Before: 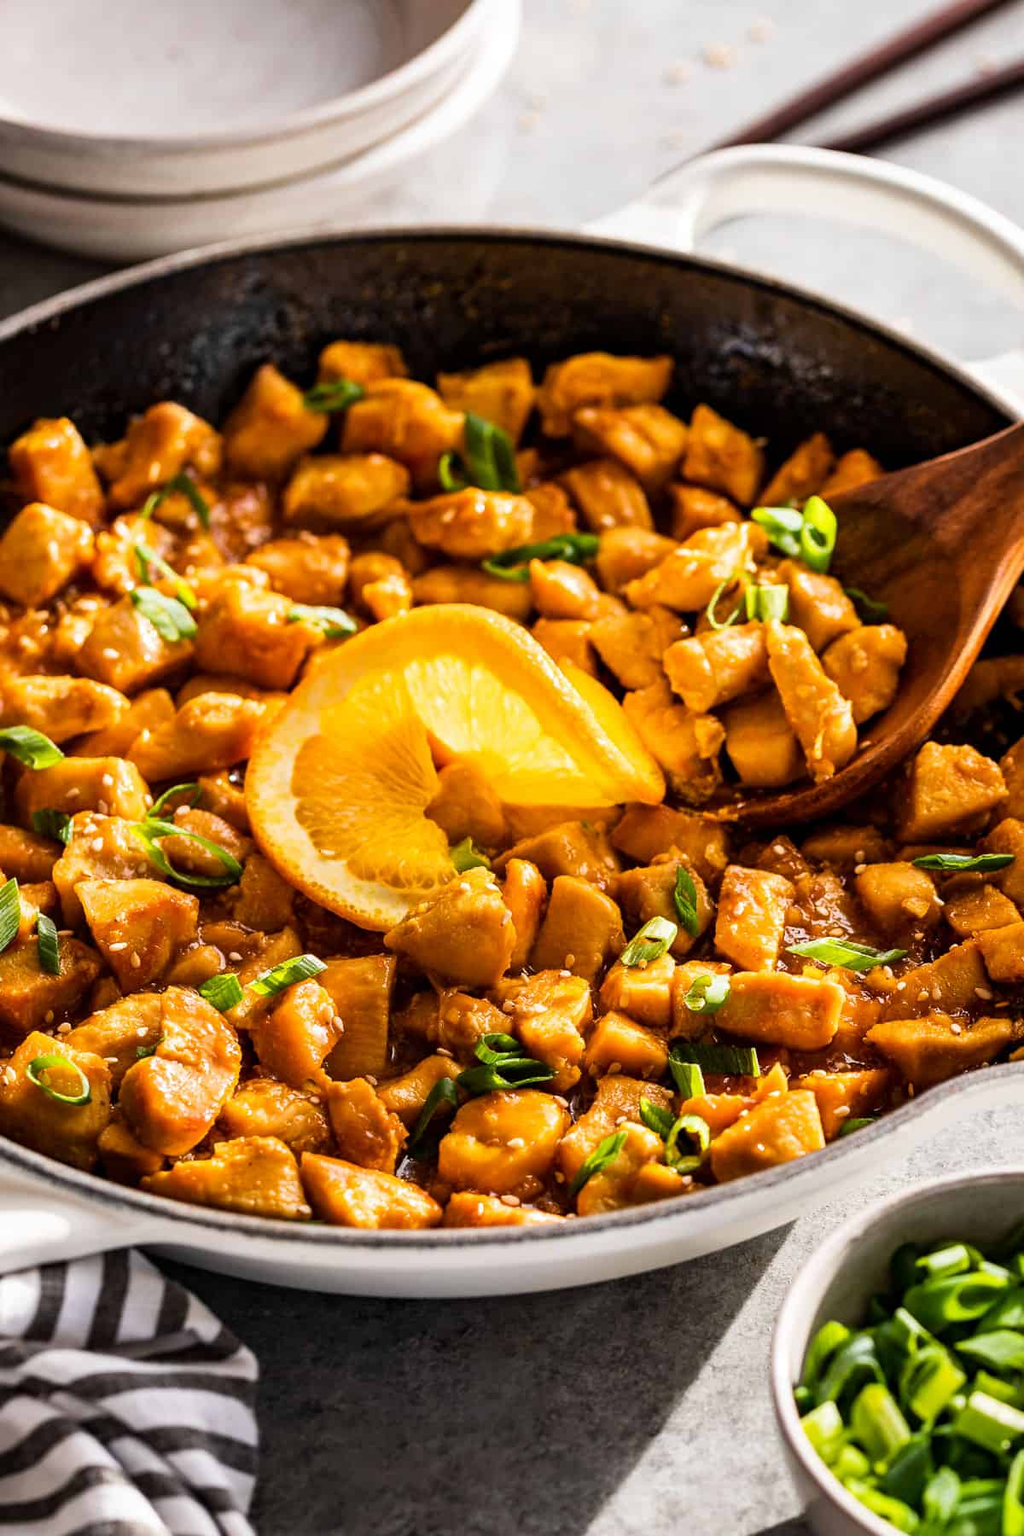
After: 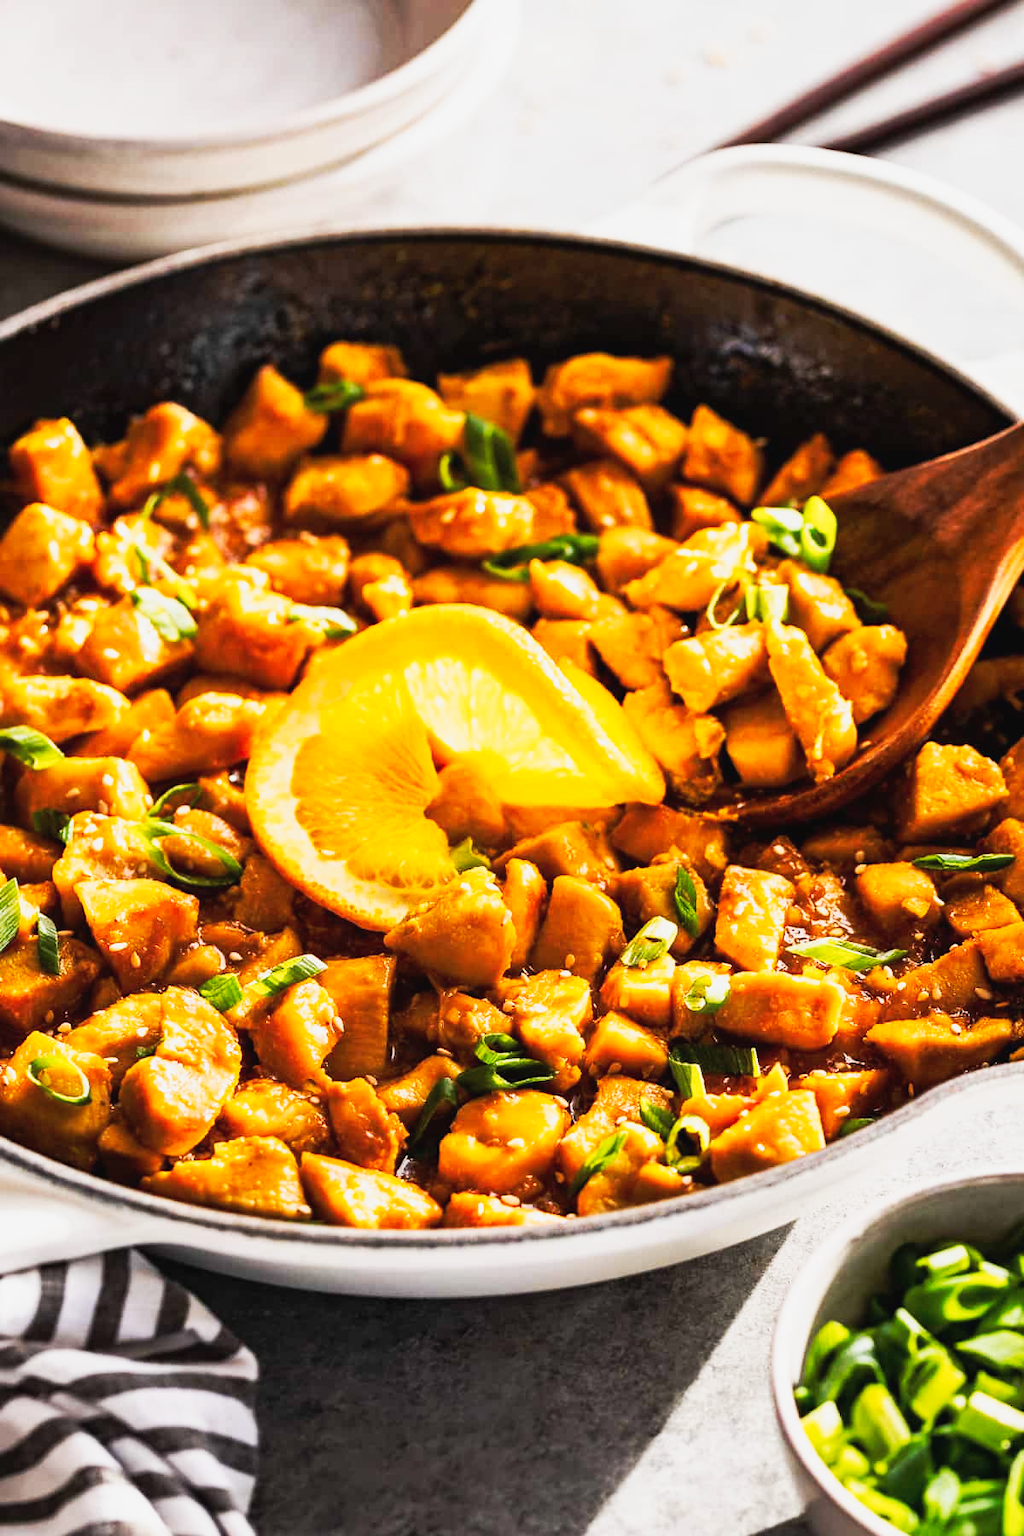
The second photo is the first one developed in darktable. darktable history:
tone curve: curves: ch0 [(0, 0.026) (0.172, 0.194) (0.398, 0.437) (0.469, 0.544) (0.612, 0.741) (0.845, 0.926) (1, 0.968)]; ch1 [(0, 0) (0.437, 0.453) (0.472, 0.467) (0.502, 0.502) (0.531, 0.546) (0.574, 0.583) (0.617, 0.64) (0.699, 0.749) (0.859, 0.919) (1, 1)]; ch2 [(0, 0) (0.33, 0.301) (0.421, 0.443) (0.476, 0.502) (0.511, 0.504) (0.553, 0.553) (0.595, 0.586) (0.664, 0.664) (1, 1)], preserve colors none
